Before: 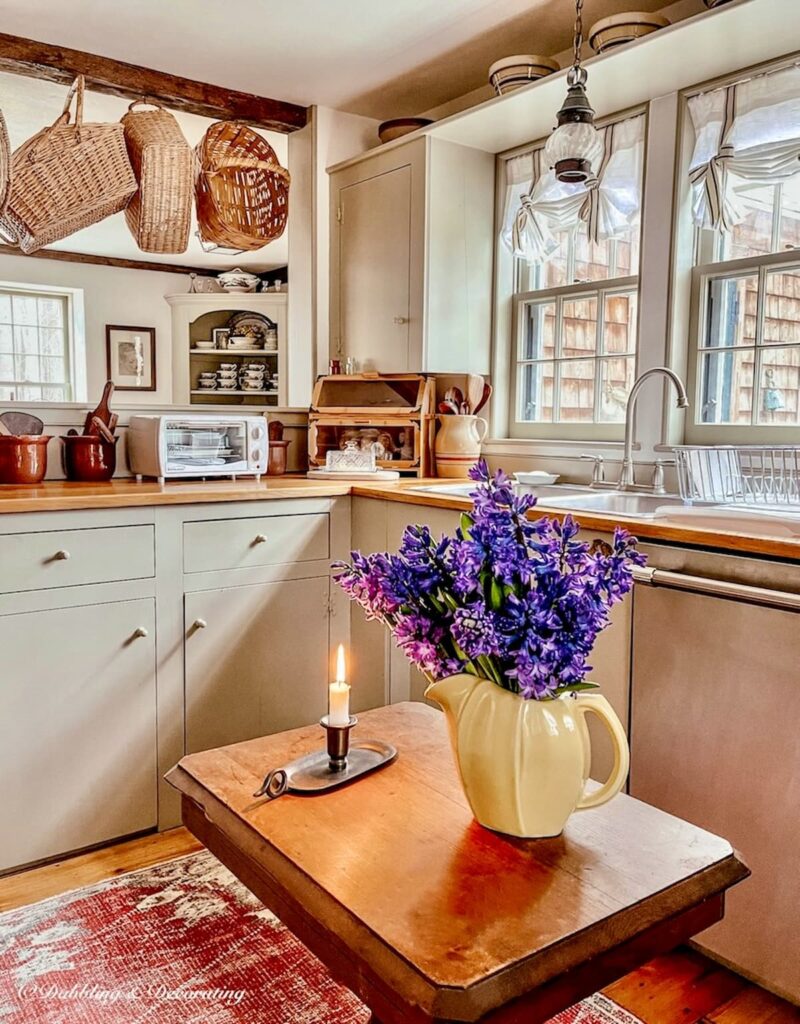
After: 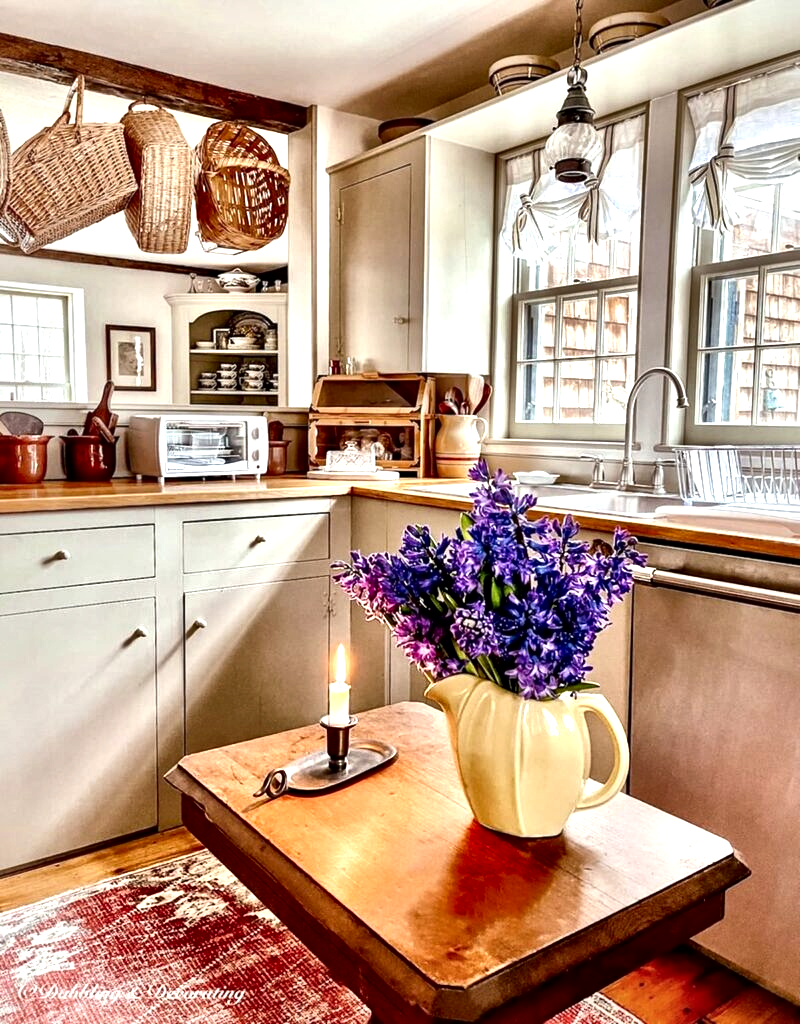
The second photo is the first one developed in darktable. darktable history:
tone equalizer: -8 EV -0.424 EV, -7 EV -0.355 EV, -6 EV -0.354 EV, -5 EV -0.222 EV, -3 EV 0.246 EV, -2 EV 0.33 EV, -1 EV 0.412 EV, +0 EV 0.407 EV, luminance estimator HSV value / RGB max
local contrast: mode bilateral grid, contrast 43, coarseness 69, detail 215%, midtone range 0.2
